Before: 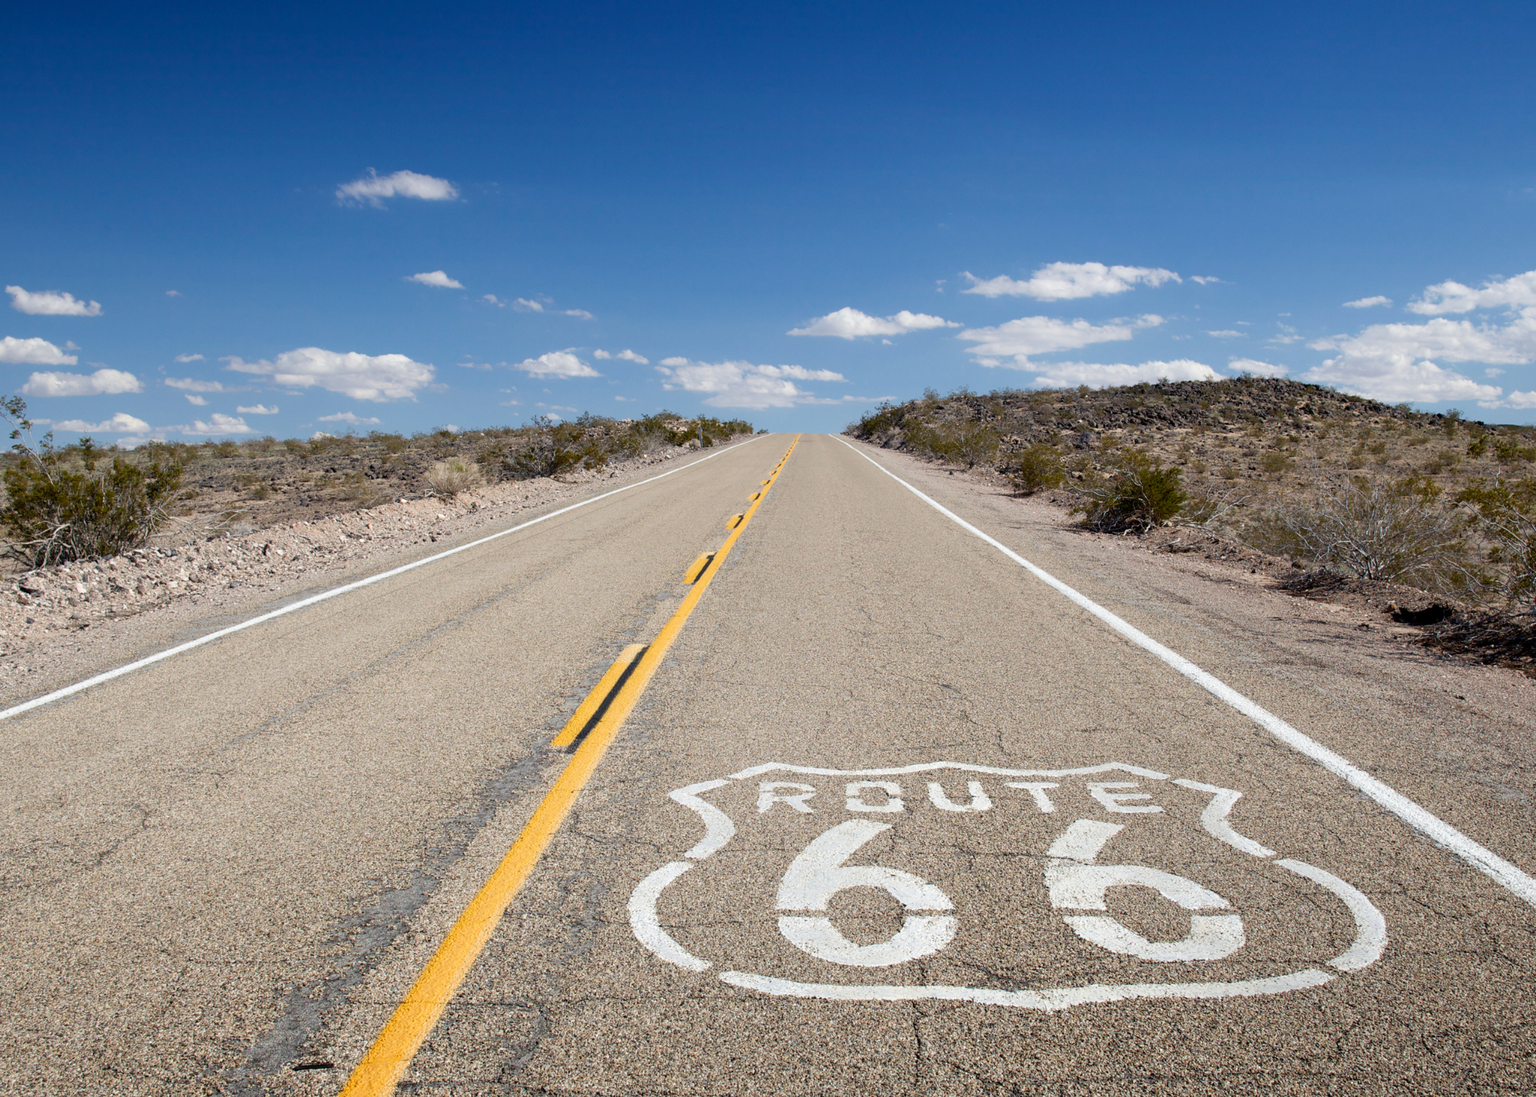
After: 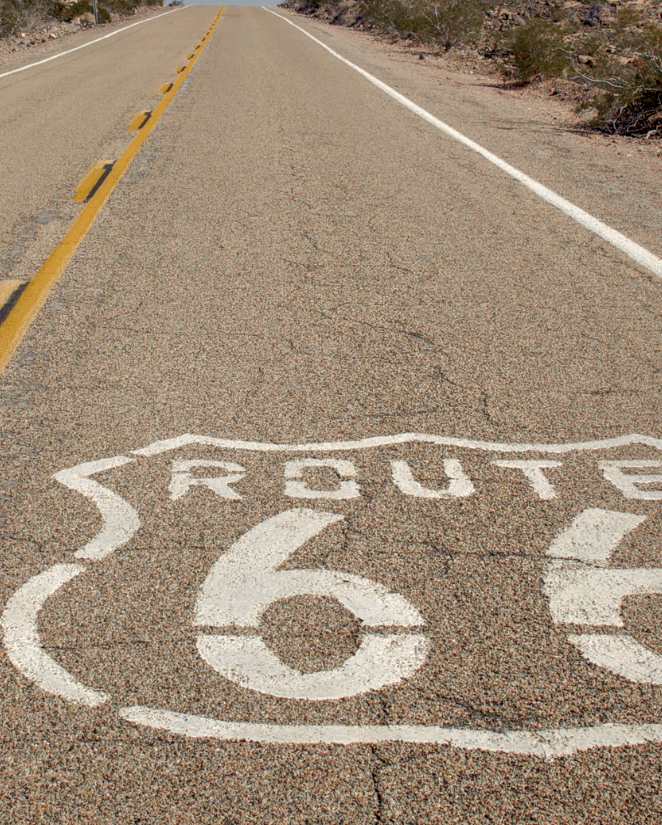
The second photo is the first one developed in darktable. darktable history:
shadows and highlights: on, module defaults
local contrast: on, module defaults
crop: left 40.878%, top 39.176%, right 25.993%, bottom 3.081%
color zones: curves: ch0 [(0, 0.48) (0.209, 0.398) (0.305, 0.332) (0.429, 0.493) (0.571, 0.5) (0.714, 0.5) (0.857, 0.5) (1, 0.48)]; ch1 [(0, 0.736) (0.143, 0.625) (0.225, 0.371) (0.429, 0.256) (0.571, 0.241) (0.714, 0.213) (0.857, 0.48) (1, 0.736)]; ch2 [(0, 0.448) (0.143, 0.498) (0.286, 0.5) (0.429, 0.5) (0.571, 0.5) (0.714, 0.5) (0.857, 0.5) (1, 0.448)]
white balance: red 1.045, blue 0.932
